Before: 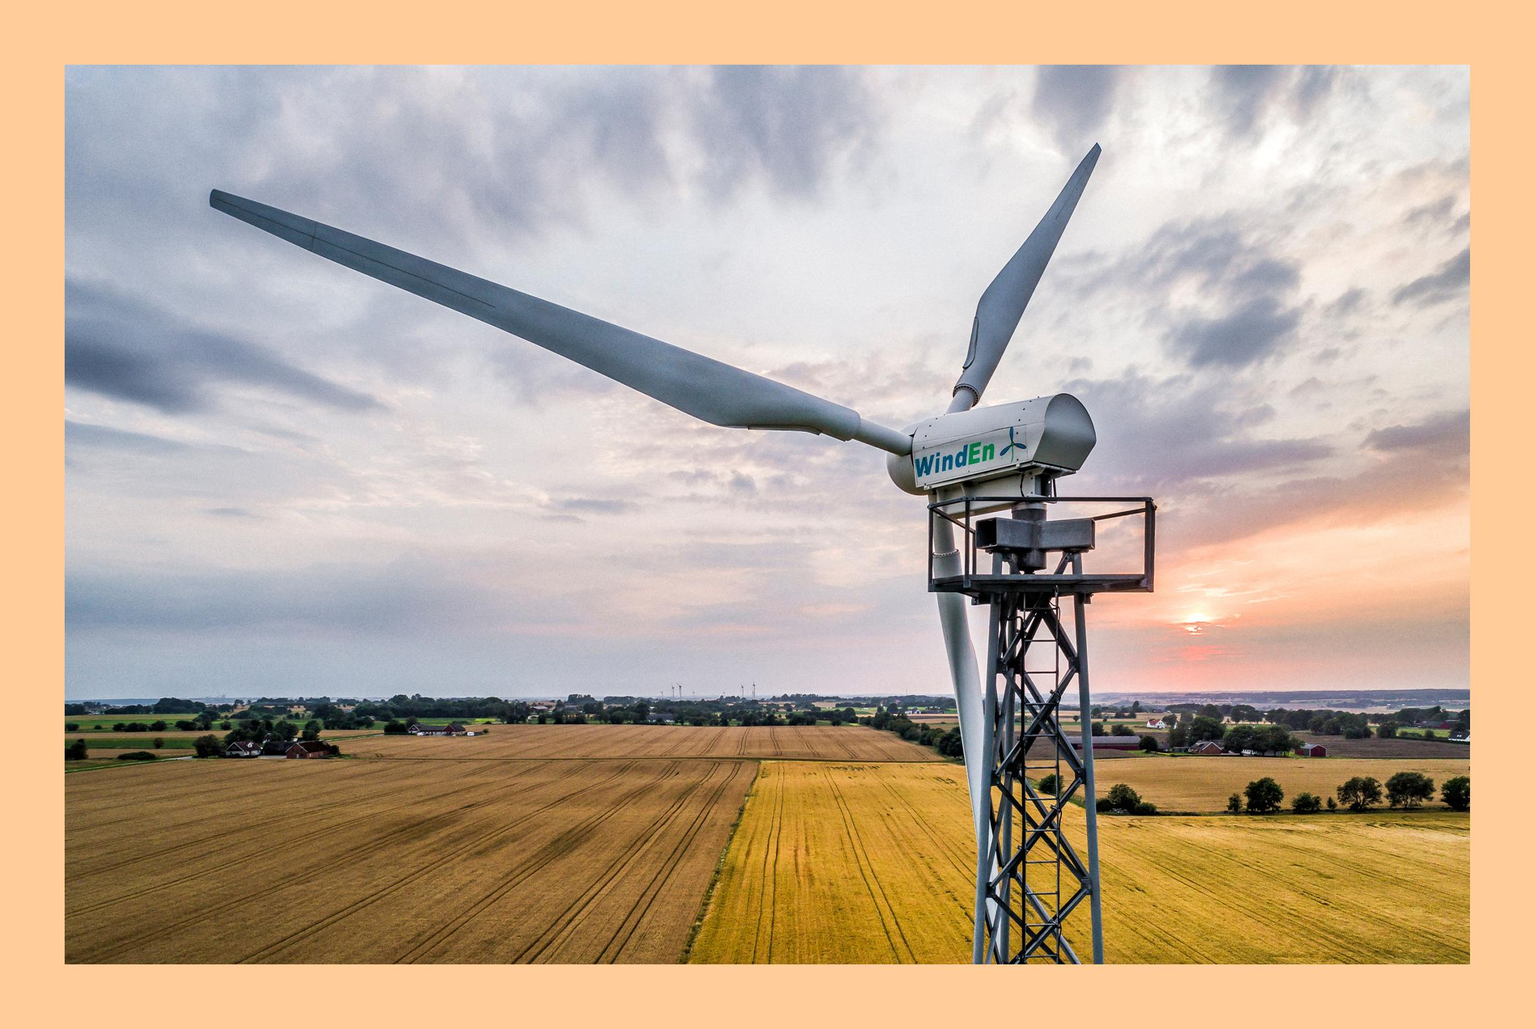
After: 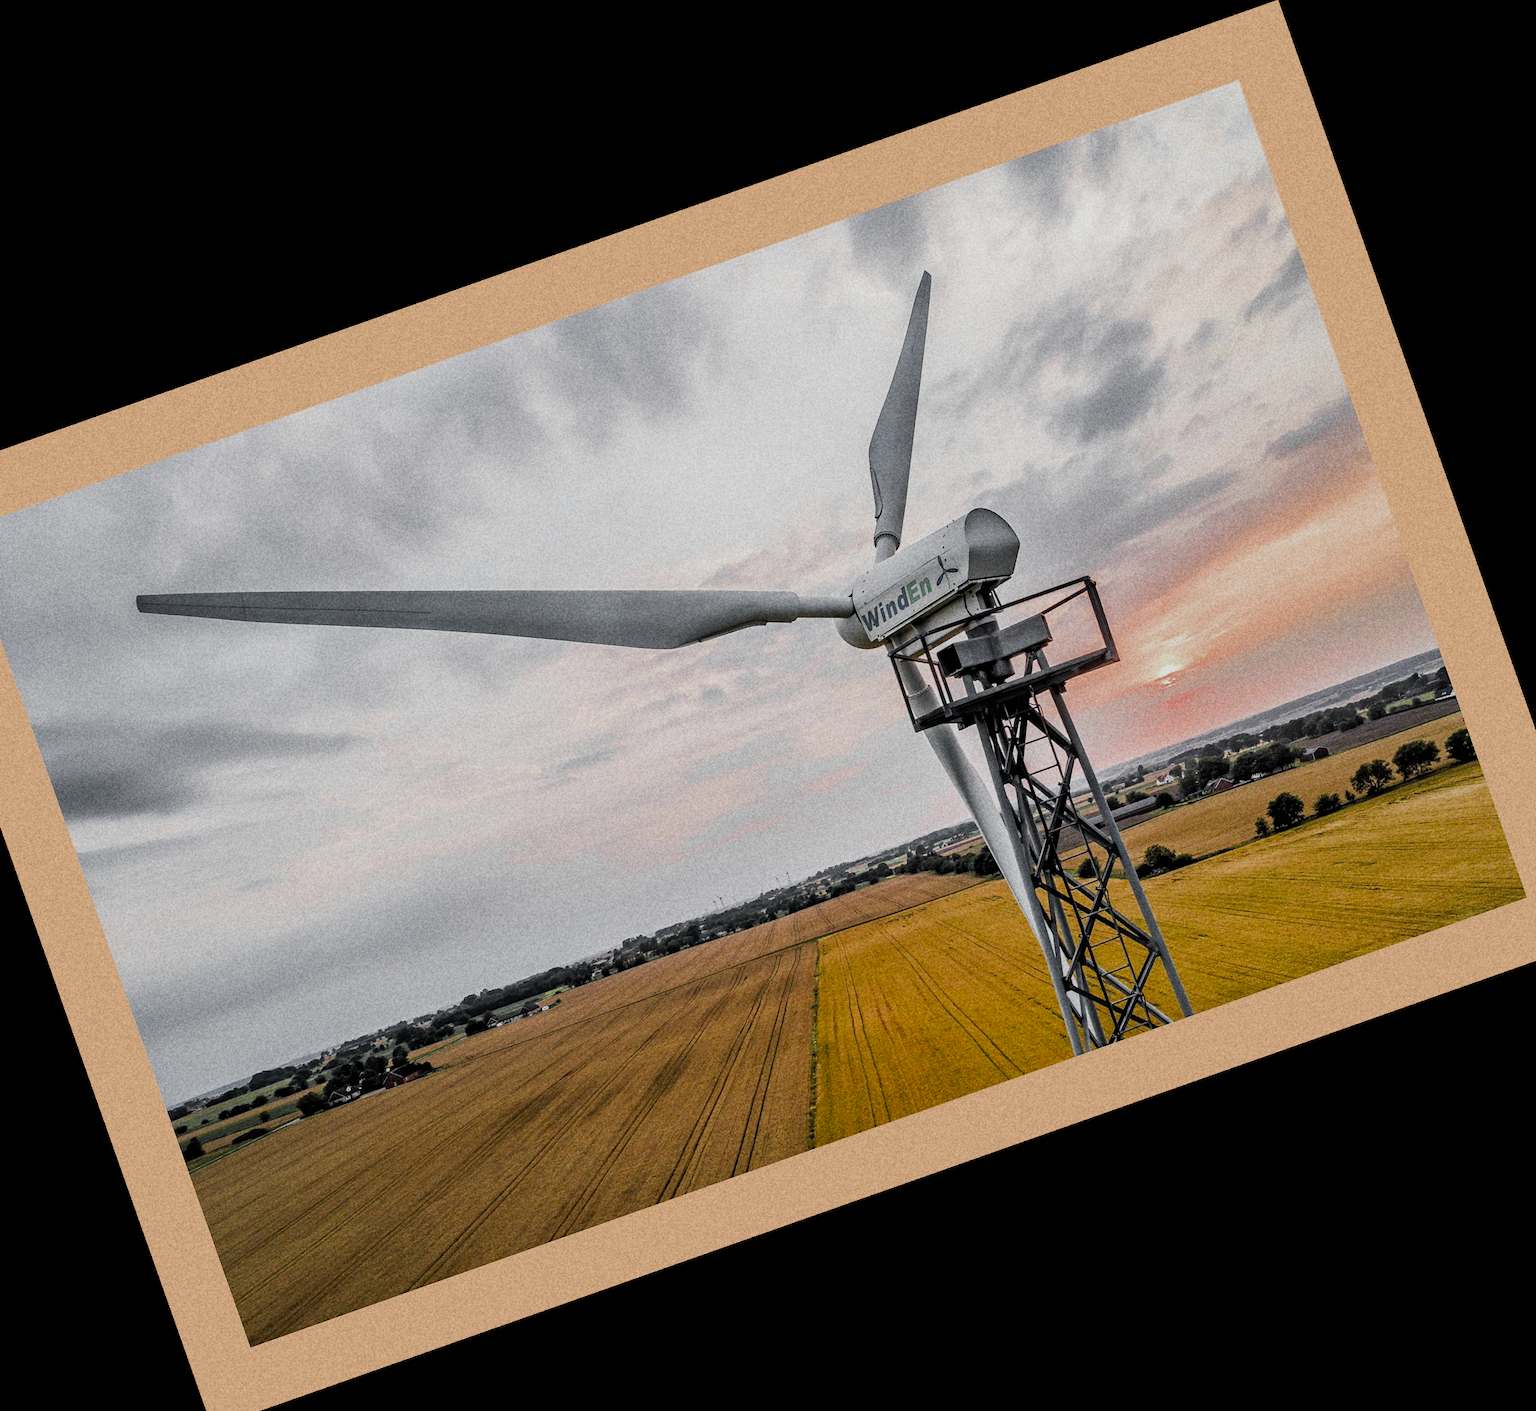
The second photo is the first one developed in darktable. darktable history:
filmic rgb: white relative exposure 3.9 EV, hardness 4.26
color zones: curves: ch0 [(0.004, 0.388) (0.125, 0.392) (0.25, 0.404) (0.375, 0.5) (0.5, 0.5) (0.625, 0.5) (0.75, 0.5) (0.875, 0.5)]; ch1 [(0, 0.5) (0.125, 0.5) (0.25, 0.5) (0.375, 0.124) (0.524, 0.124) (0.645, 0.128) (0.789, 0.132) (0.914, 0.096) (0.998, 0.068)]
crop and rotate: angle 19.43°, left 6.812%, right 4.125%, bottom 1.087%
grain: coarseness 9.61 ISO, strength 35.62%
